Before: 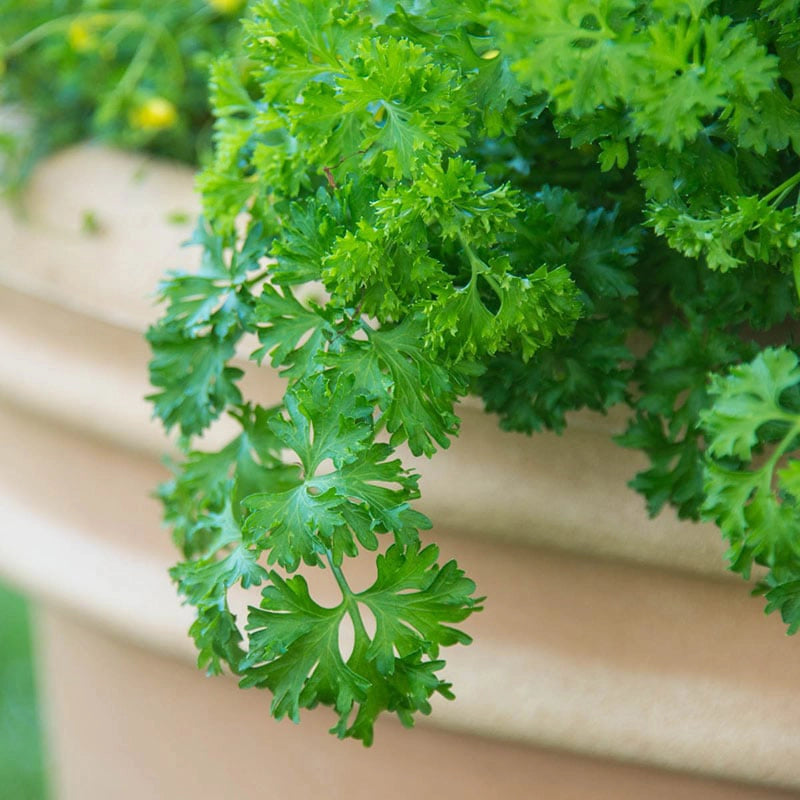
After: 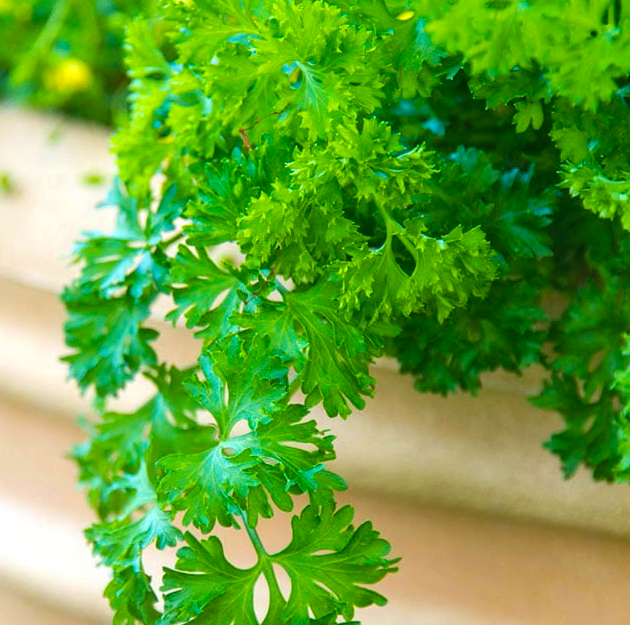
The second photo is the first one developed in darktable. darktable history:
color balance rgb: linear chroma grading › global chroma 15%, perceptual saturation grading › global saturation 30%
crop and rotate: left 10.77%, top 5.1%, right 10.41%, bottom 16.76%
shadows and highlights: radius 110.86, shadows 51.09, white point adjustment 9.16, highlights -4.17, highlights color adjustment 32.2%, soften with gaussian
